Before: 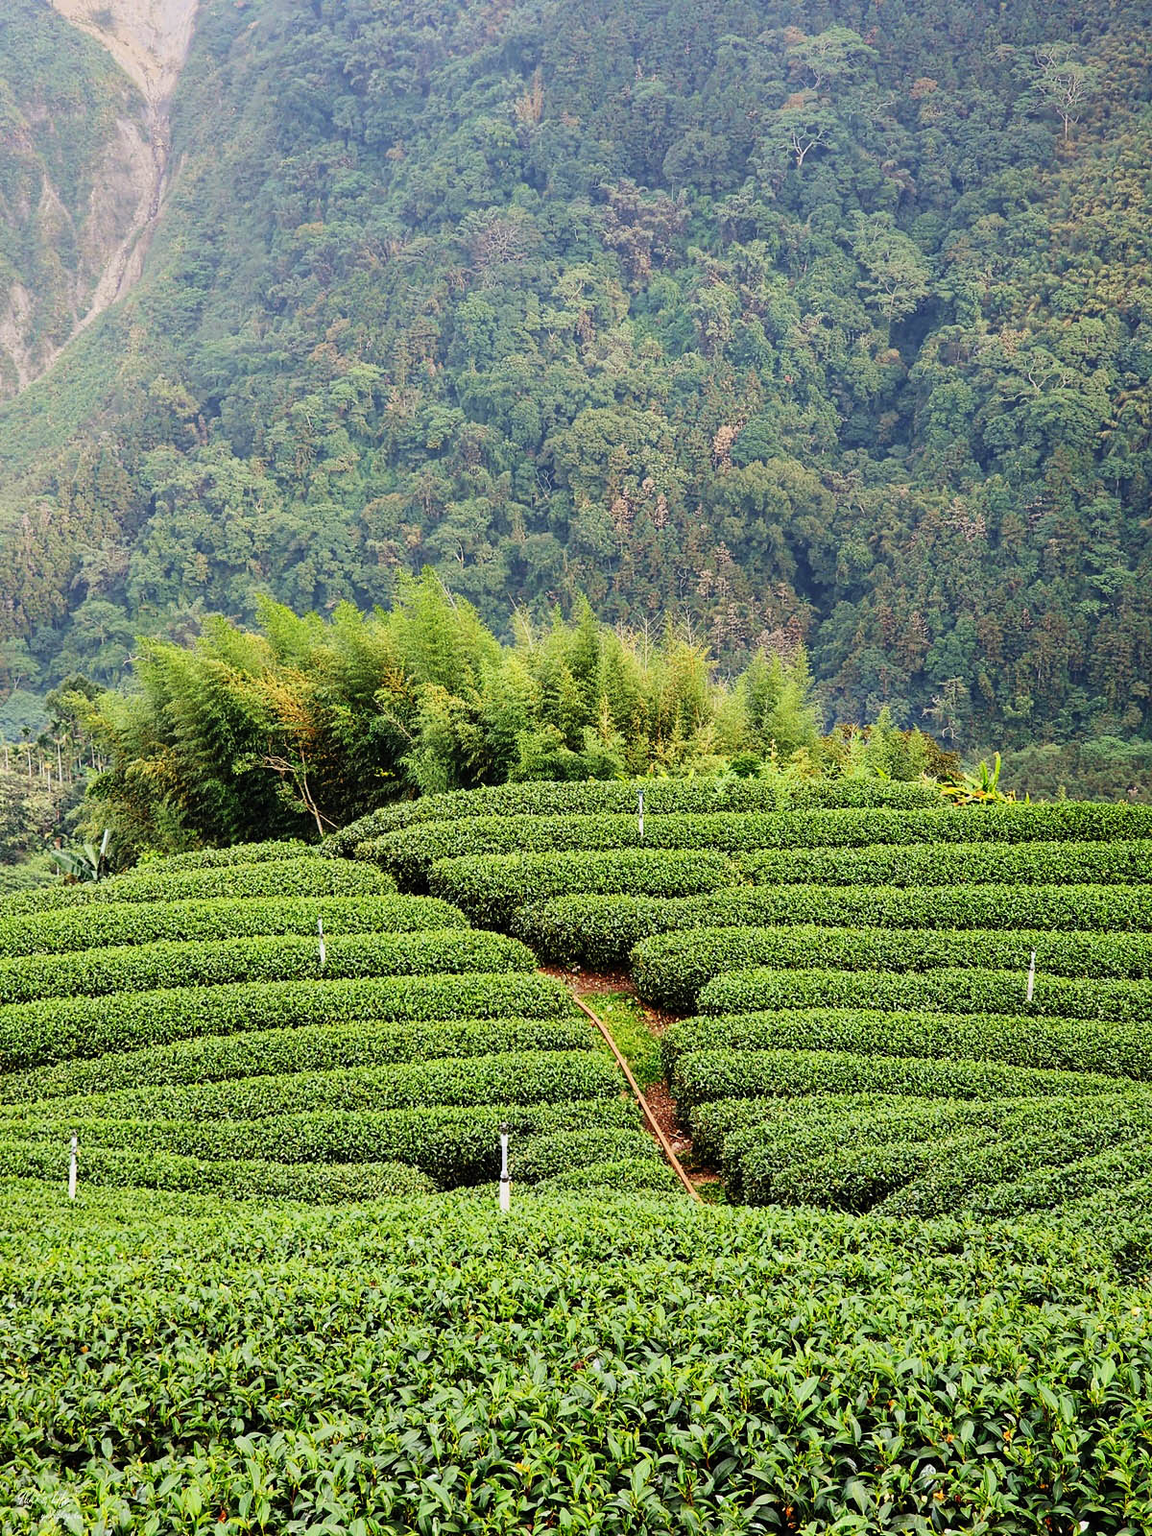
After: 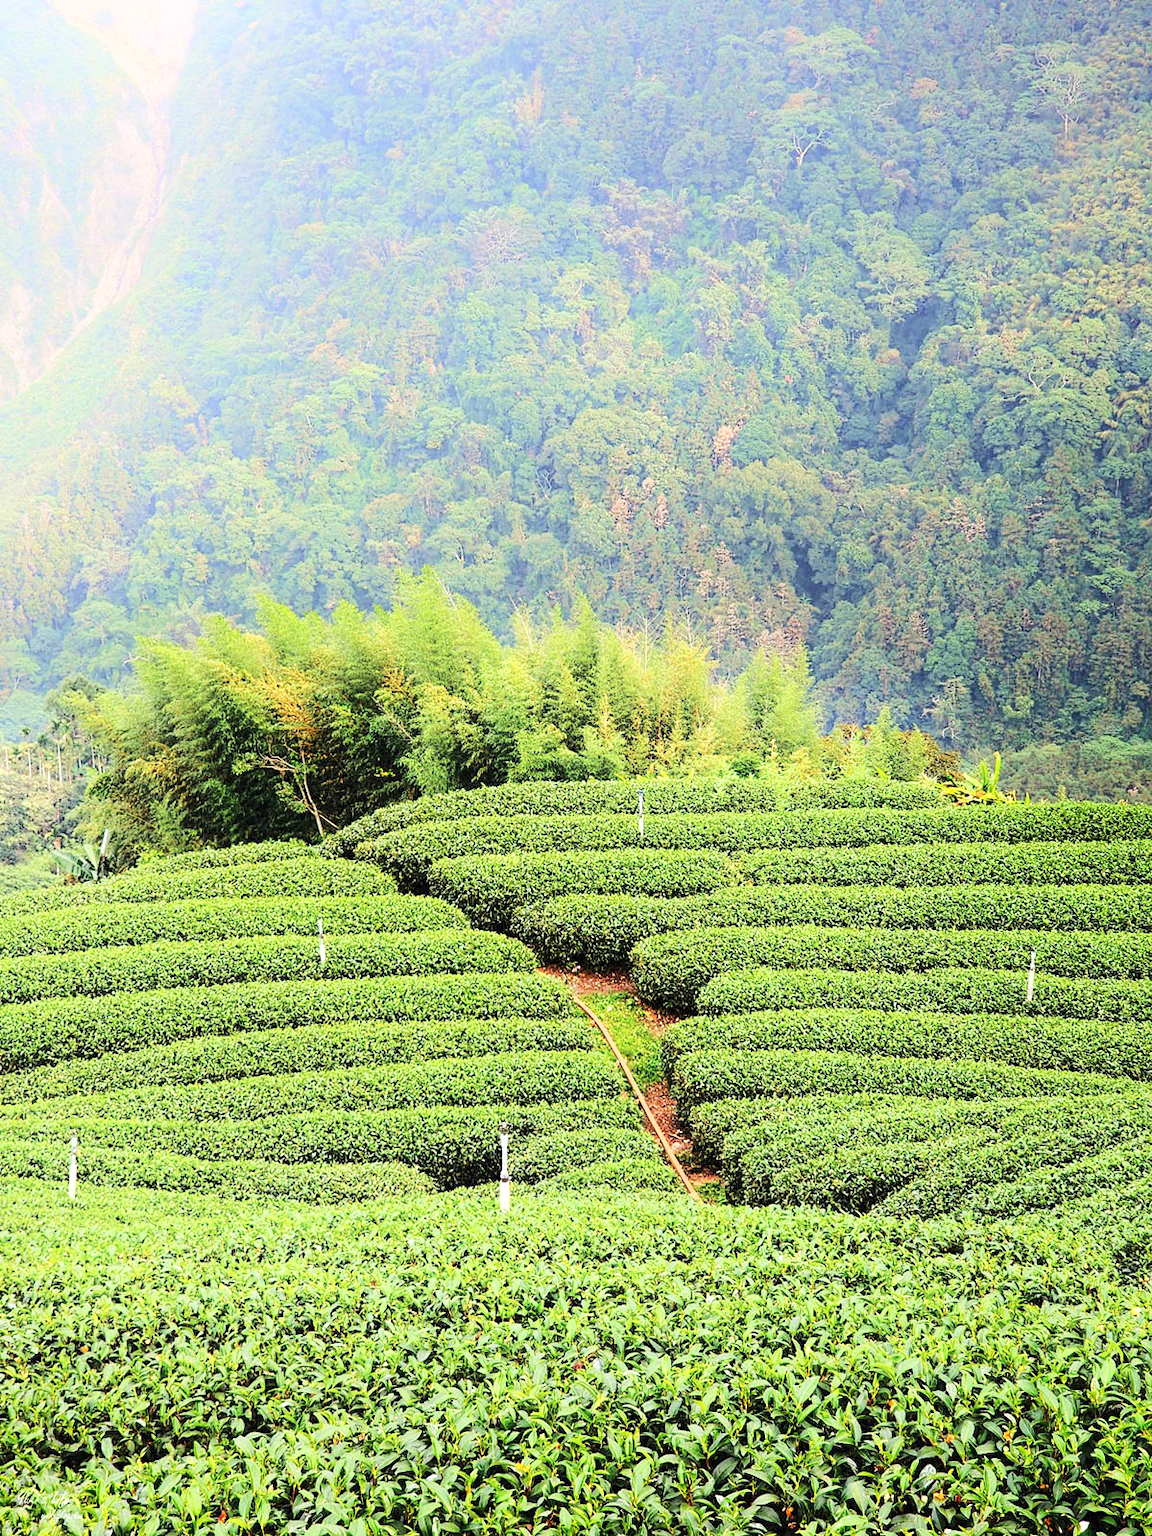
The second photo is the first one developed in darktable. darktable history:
tone equalizer: -8 EV 1.03 EV, -7 EV 1.02 EV, -6 EV 1.01 EV, -5 EV 0.98 EV, -4 EV 1.04 EV, -3 EV 0.768 EV, -2 EV 0.498 EV, -1 EV 0.276 EV, edges refinement/feathering 500, mask exposure compensation -1.57 EV, preserve details no
shadows and highlights: shadows -89.23, highlights 90.23, soften with gaussian
